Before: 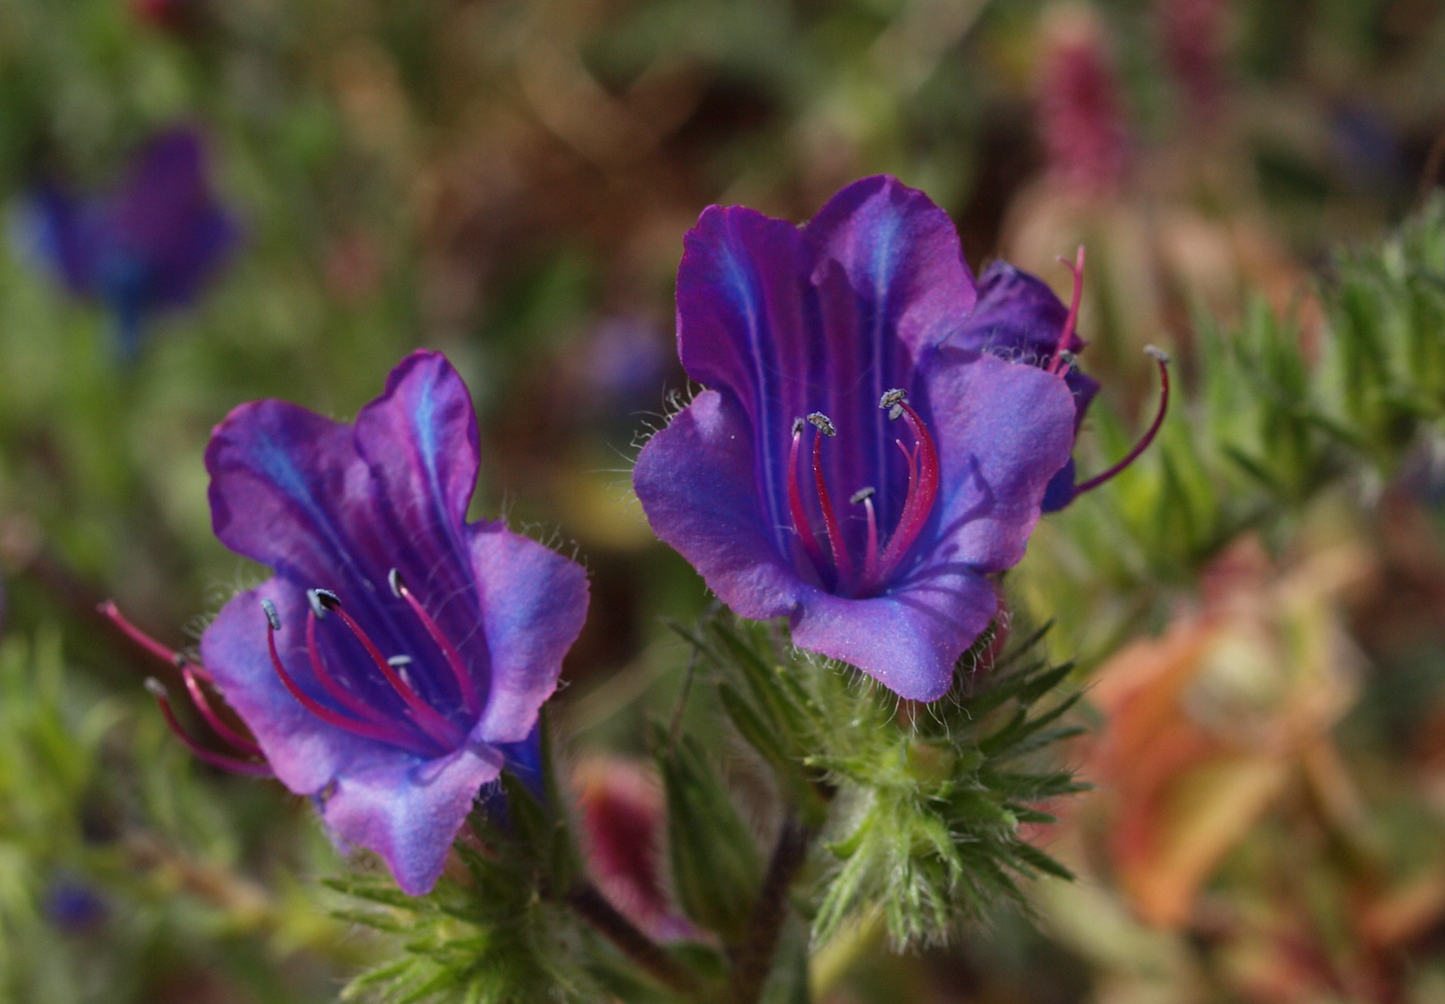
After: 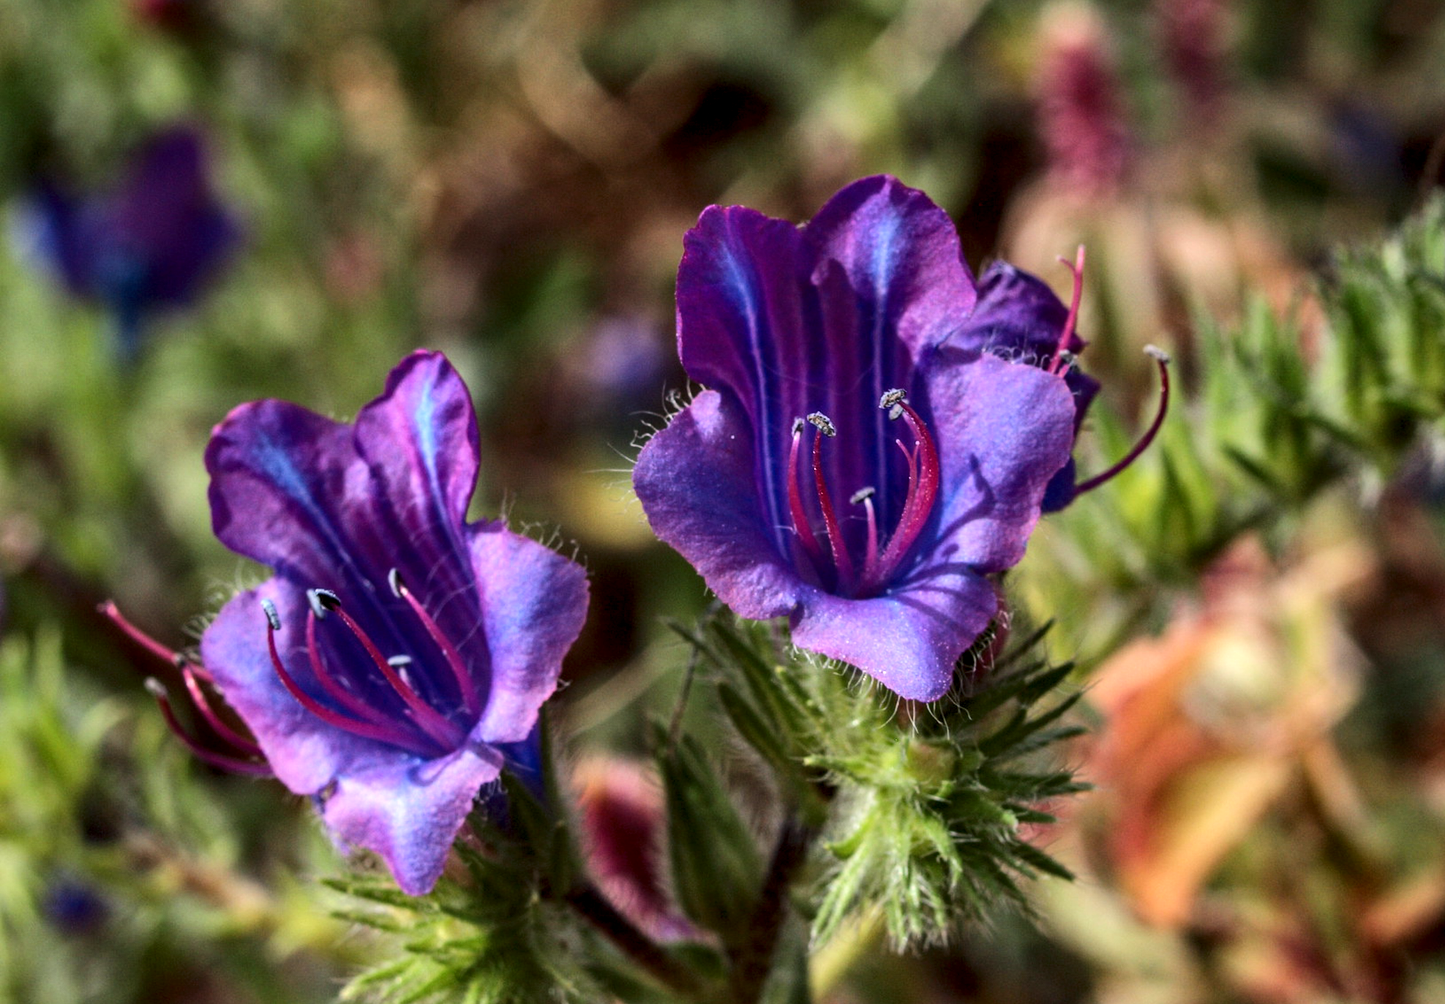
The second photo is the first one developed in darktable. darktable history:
local contrast: detail 160%
tone curve: curves: ch0 [(0, 0) (0.239, 0.248) (0.508, 0.606) (0.828, 0.878) (1, 1)]; ch1 [(0, 0) (0.401, 0.42) (0.442, 0.47) (0.492, 0.498) (0.511, 0.516) (0.555, 0.586) (0.681, 0.739) (1, 1)]; ch2 [(0, 0) (0.411, 0.433) (0.5, 0.504) (0.545, 0.574) (1, 1)], color space Lab, linked channels, preserve colors none
